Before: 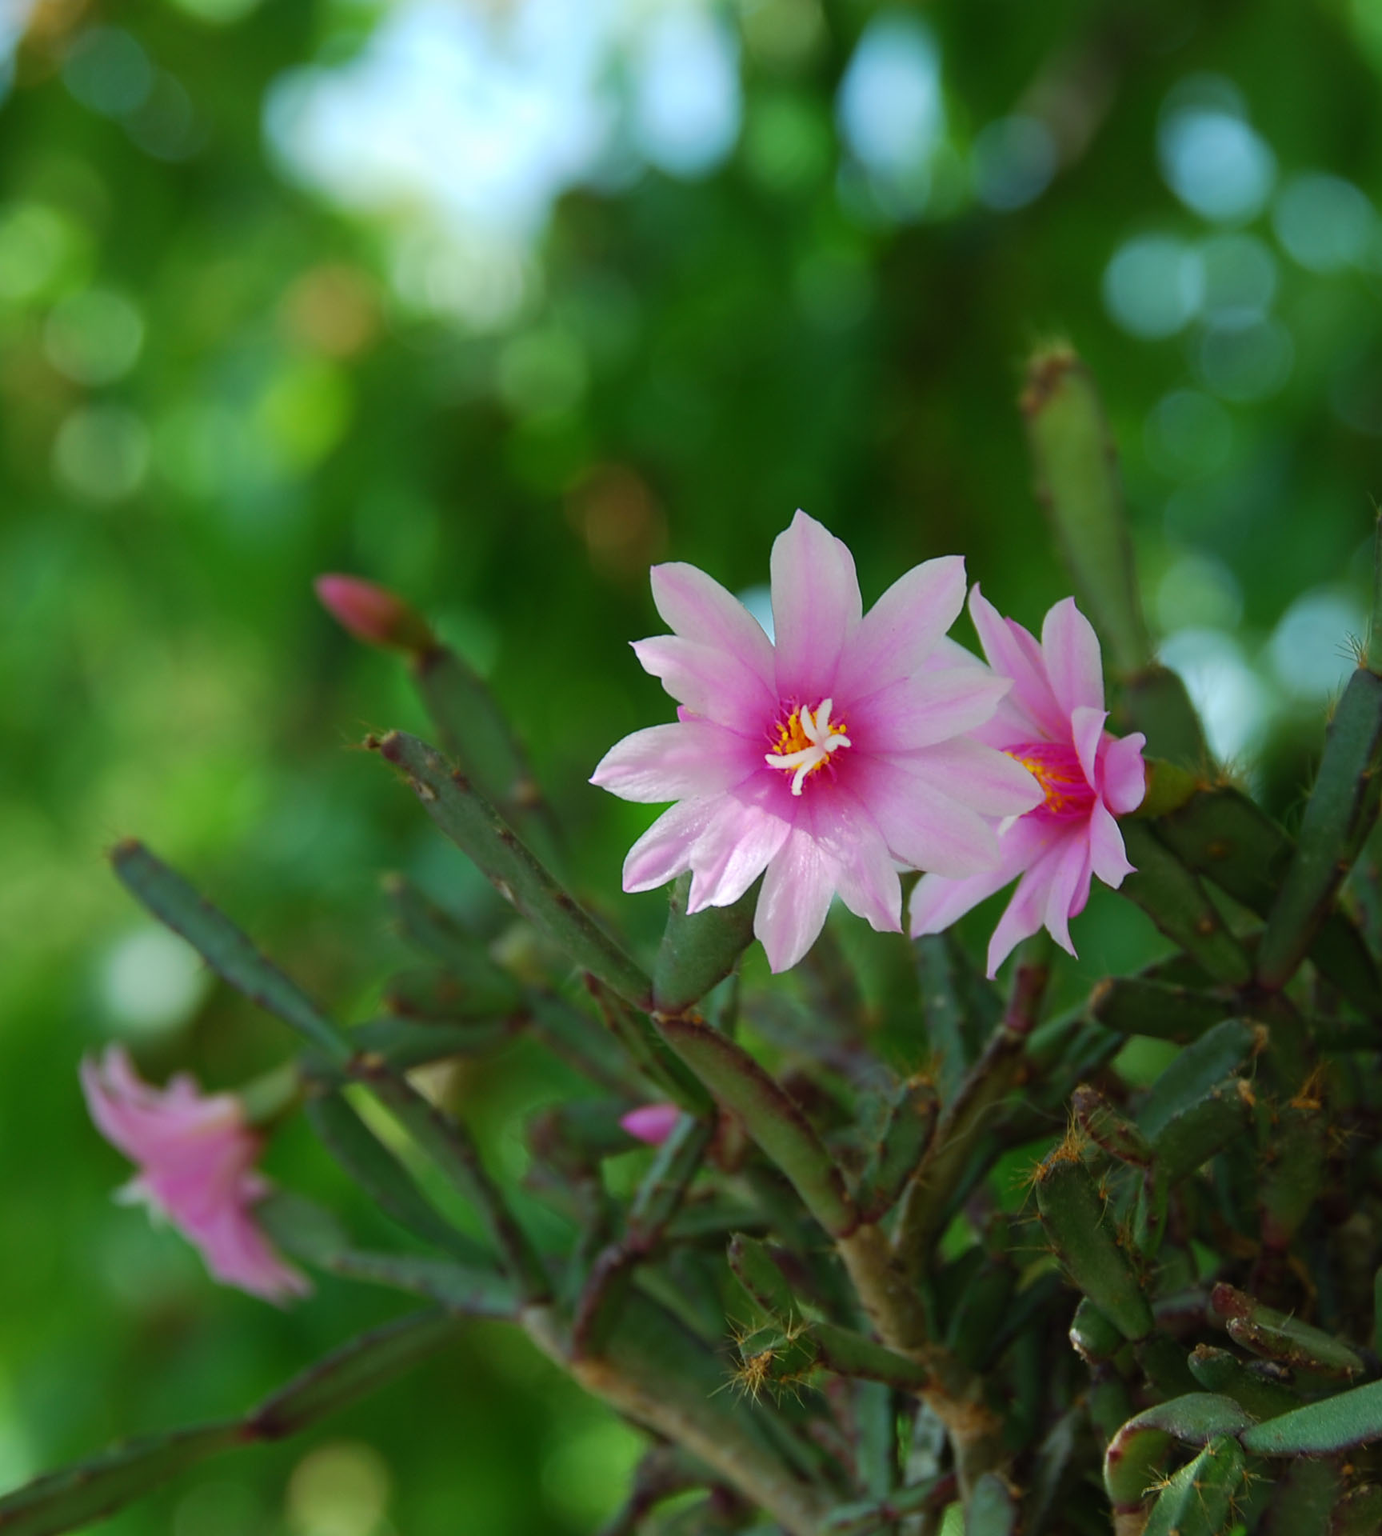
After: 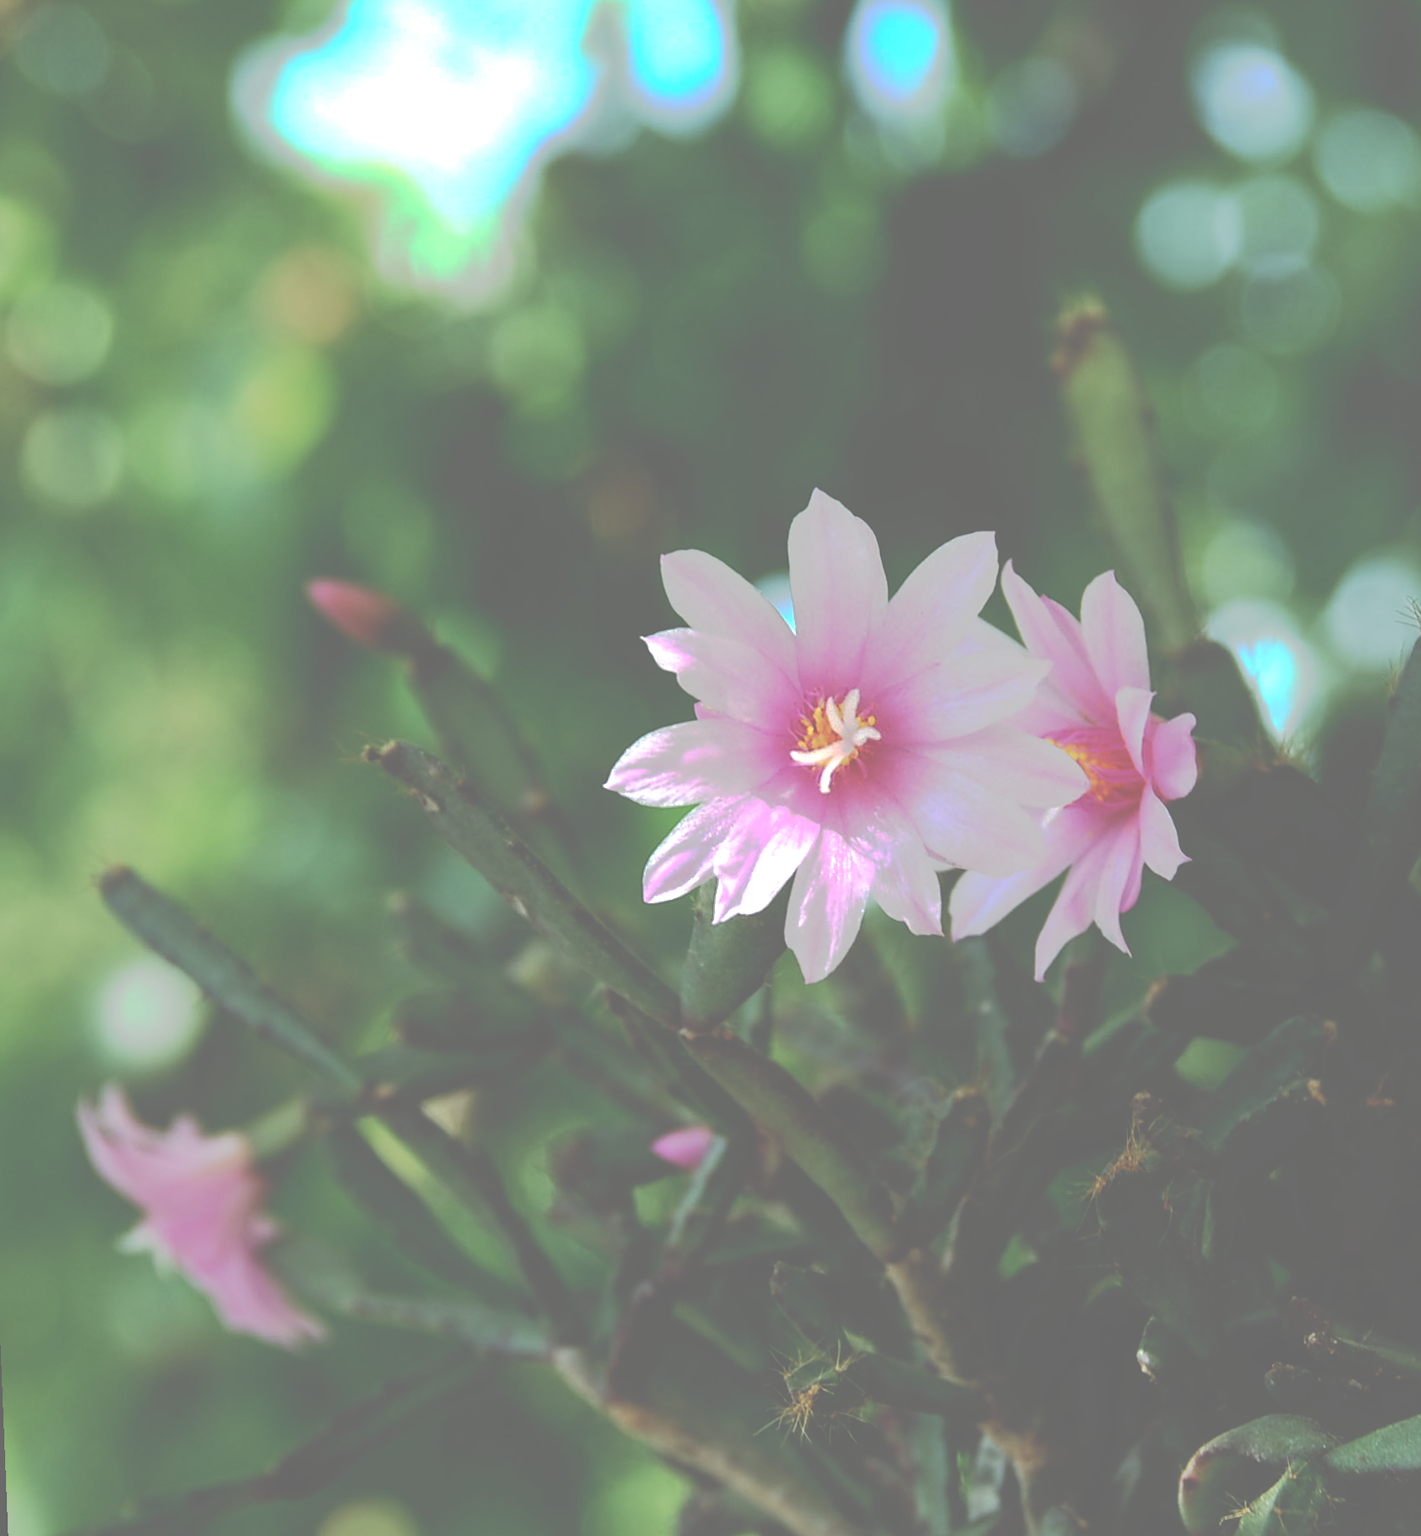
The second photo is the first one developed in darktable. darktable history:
rotate and perspective: rotation -2.12°, lens shift (vertical) 0.009, lens shift (horizontal) -0.008, automatic cropping original format, crop left 0.036, crop right 0.964, crop top 0.05, crop bottom 0.959
exposure: black level correction -0.03, compensate highlight preservation false
local contrast: highlights 100%, shadows 100%, detail 120%, midtone range 0.2
tone curve: curves: ch0 [(0, 0) (0.003, 0.43) (0.011, 0.433) (0.025, 0.434) (0.044, 0.436) (0.069, 0.439) (0.1, 0.442) (0.136, 0.446) (0.177, 0.449) (0.224, 0.454) (0.277, 0.462) (0.335, 0.488) (0.399, 0.524) (0.468, 0.566) (0.543, 0.615) (0.623, 0.666) (0.709, 0.718) (0.801, 0.761) (0.898, 0.801) (1, 1)], preserve colors none
tone equalizer: -8 EV -0.75 EV, -7 EV -0.7 EV, -6 EV -0.6 EV, -5 EV -0.4 EV, -3 EV 0.4 EV, -2 EV 0.6 EV, -1 EV 0.7 EV, +0 EV 0.75 EV, edges refinement/feathering 500, mask exposure compensation -1.57 EV, preserve details no
white balance: red 1, blue 1
